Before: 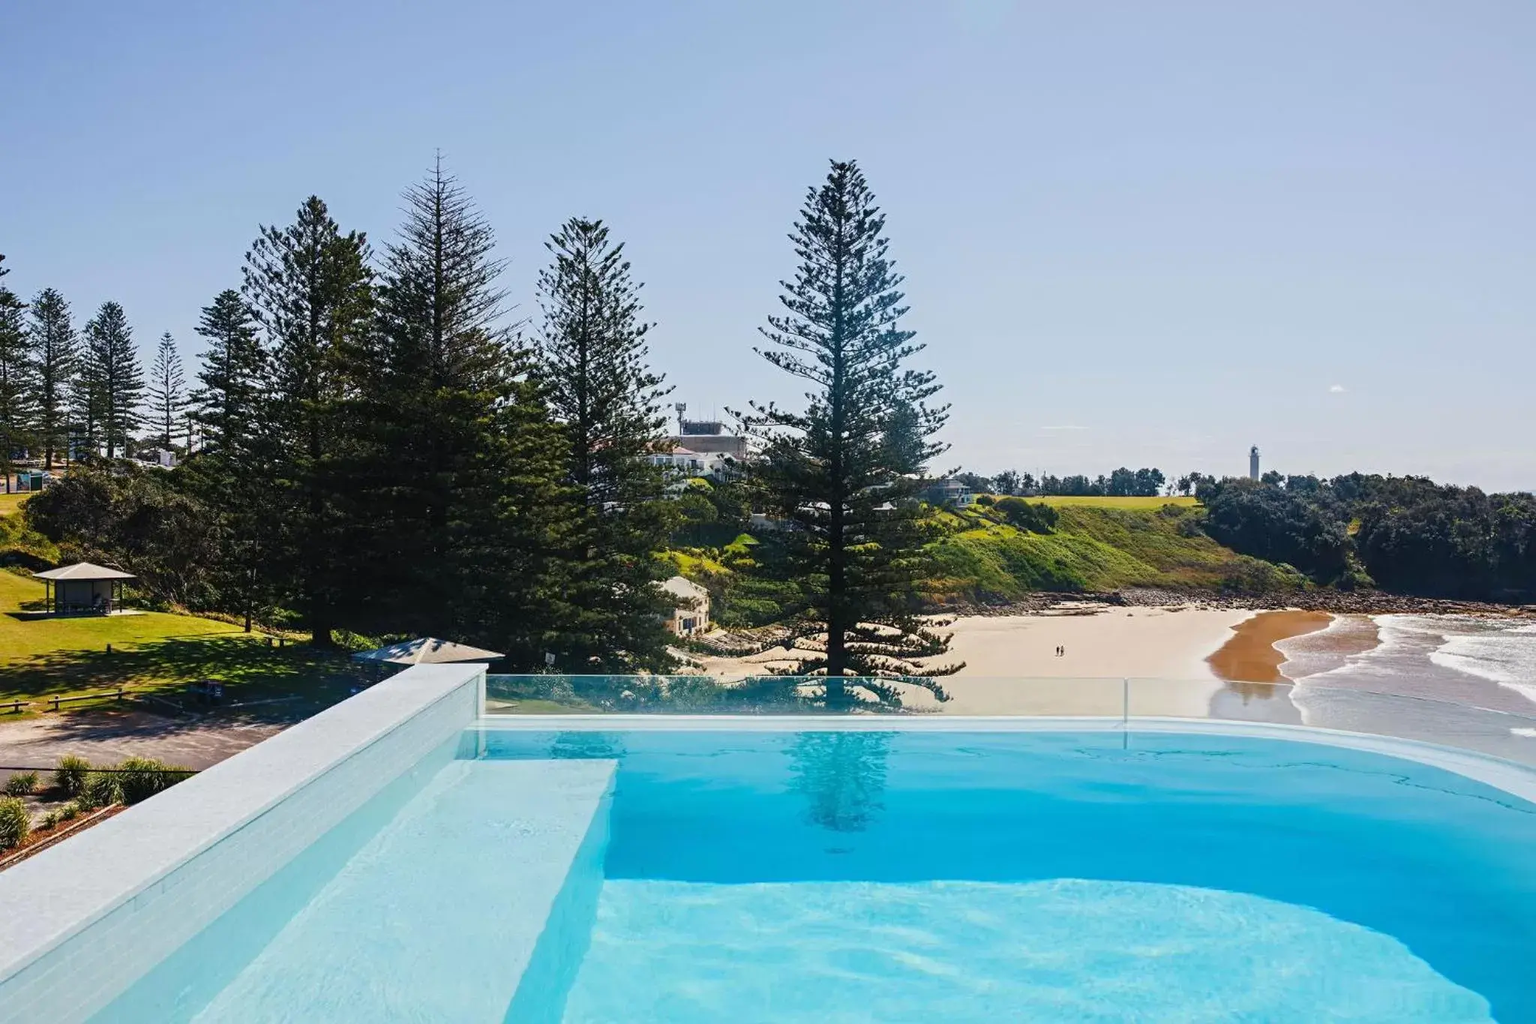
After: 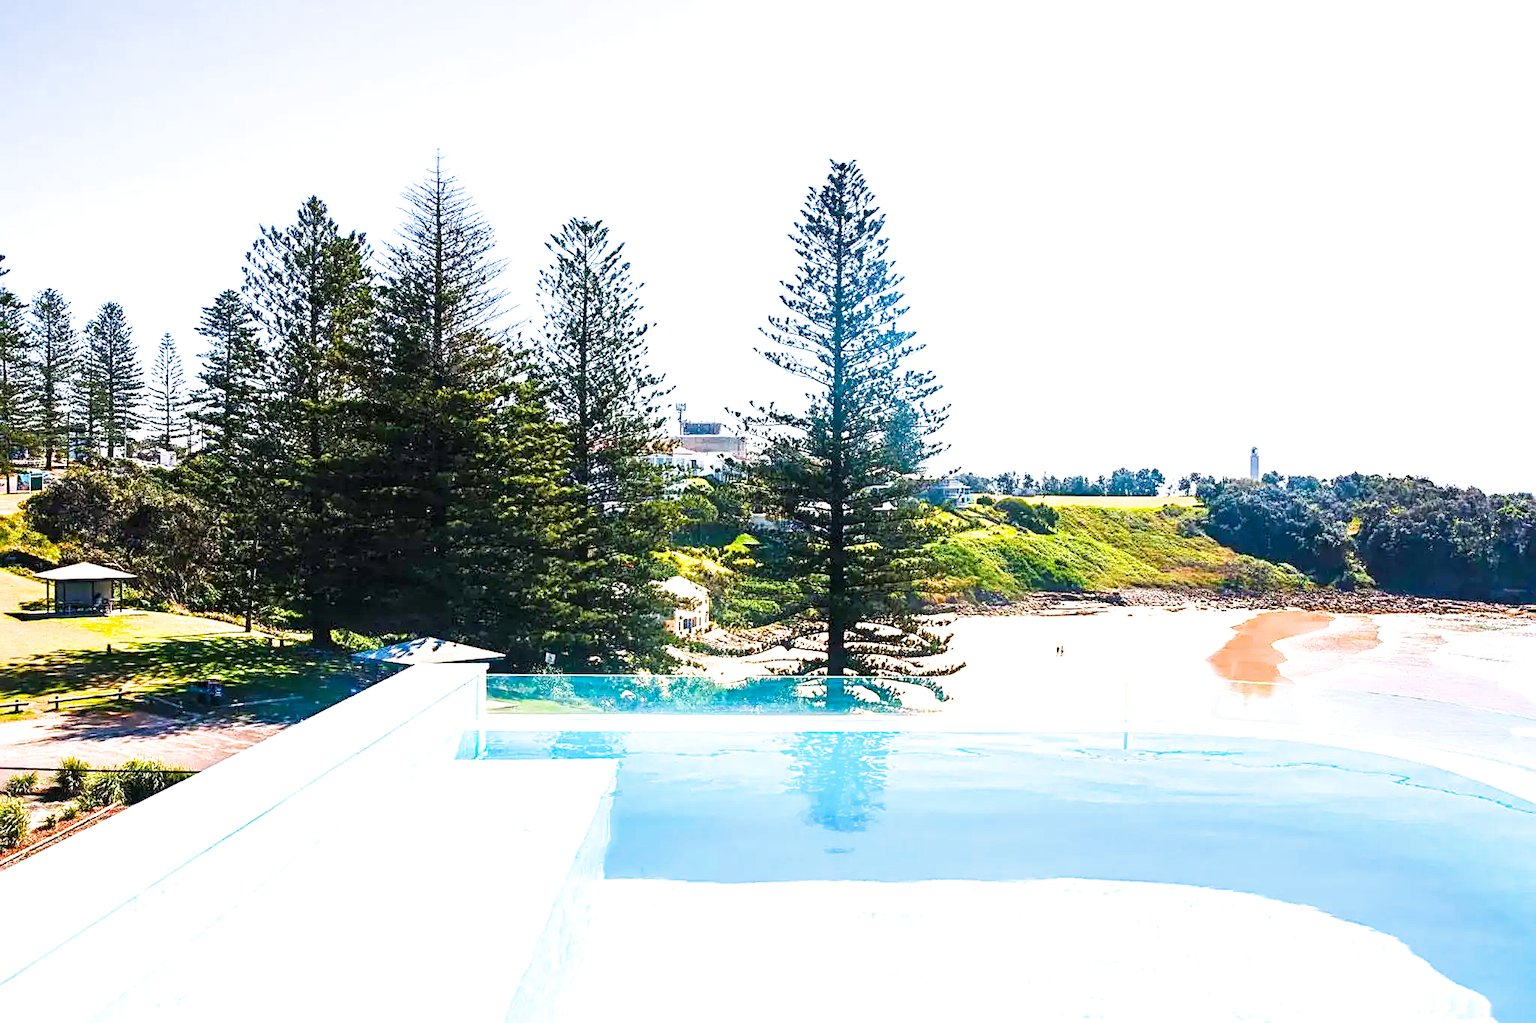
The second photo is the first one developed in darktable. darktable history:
local contrast: highlights 100%, shadows 100%, detail 120%, midtone range 0.2
color balance rgb: linear chroma grading › global chroma 16.62%, perceptual saturation grading › highlights -8.63%, perceptual saturation grading › mid-tones 18.66%, perceptual saturation grading › shadows 28.49%, perceptual brilliance grading › highlights 14.22%, perceptual brilliance grading › shadows -18.96%, global vibrance 27.71%
exposure: black level correction 0, exposure 1.9 EV, compensate highlight preservation false
velvia: strength 10%
filmic rgb: hardness 4.17
sharpen: on, module defaults
